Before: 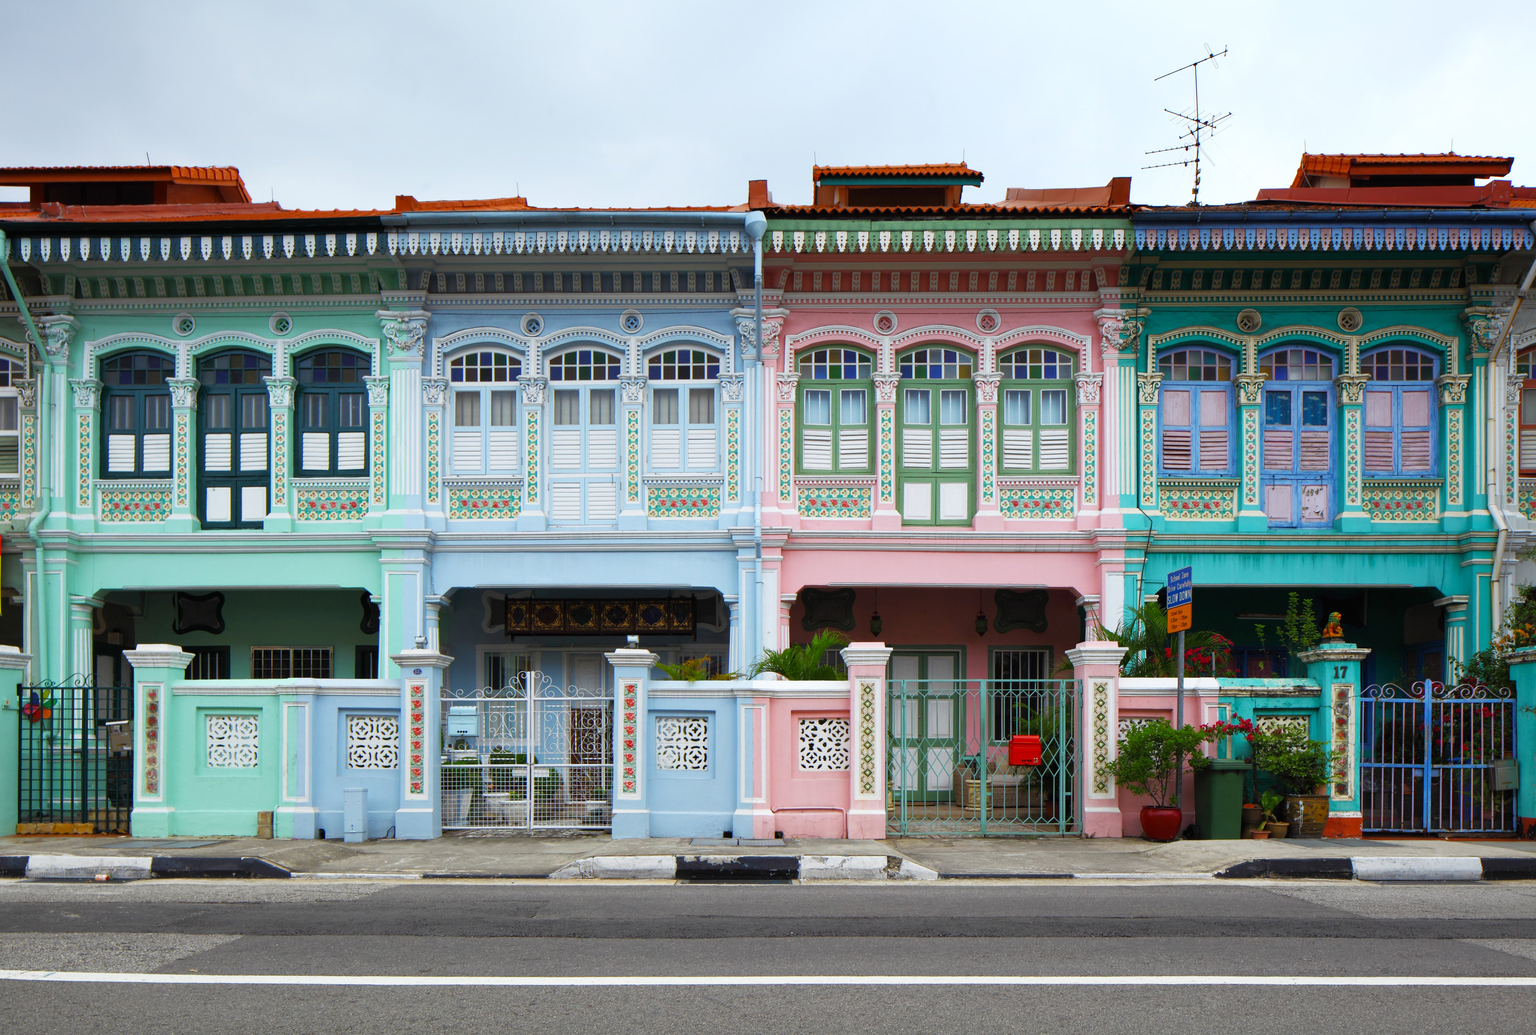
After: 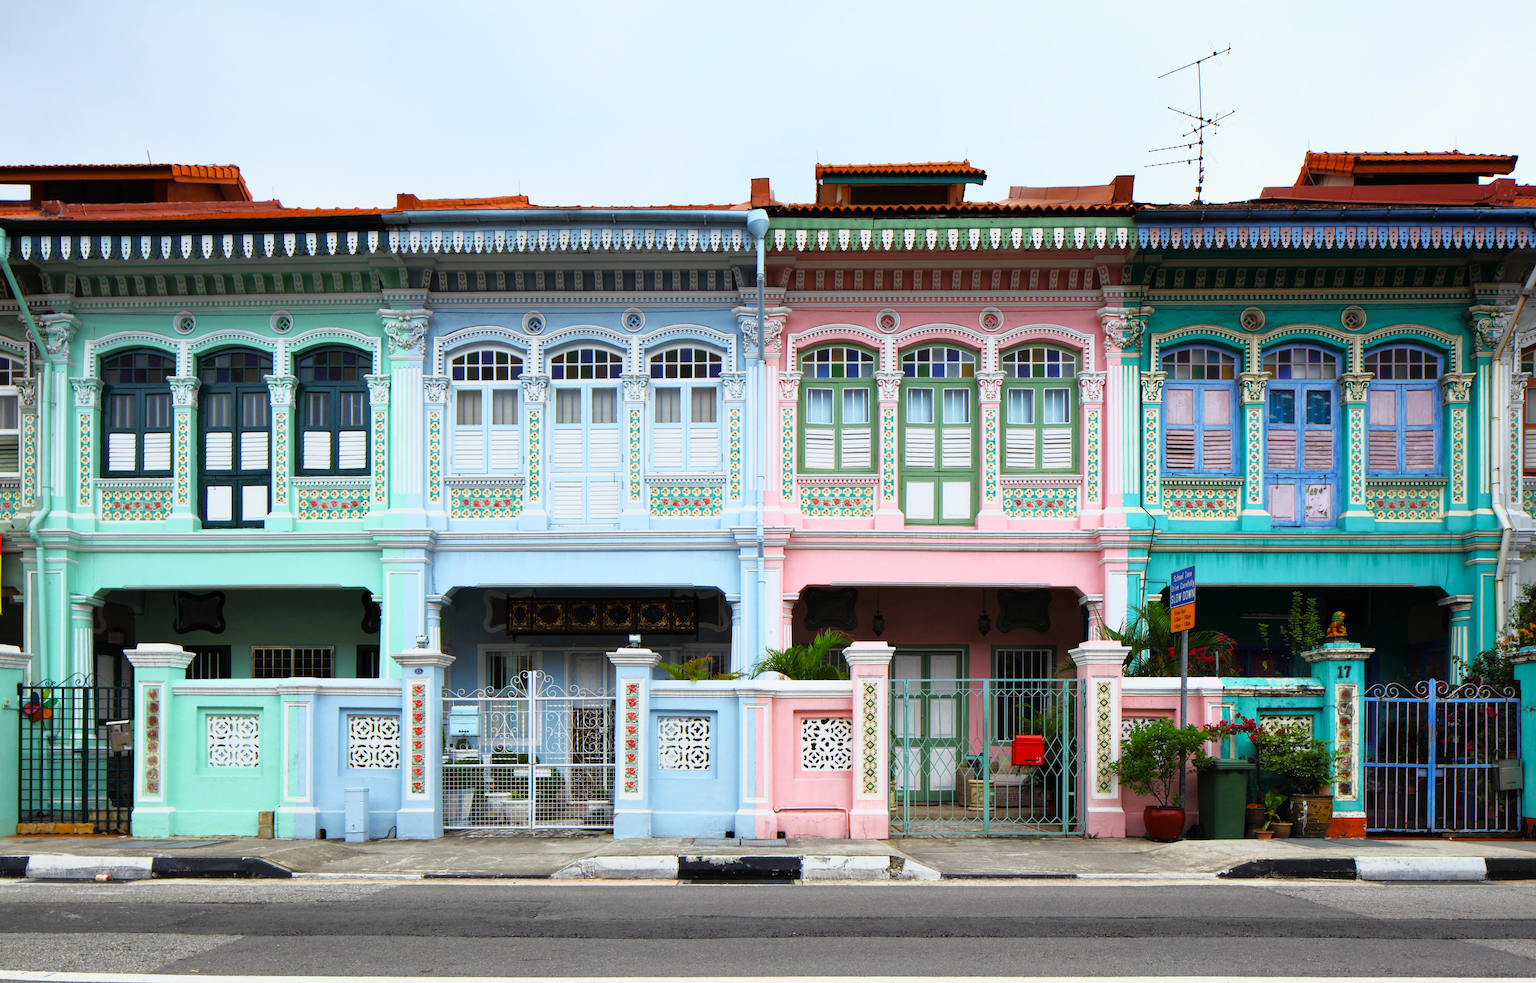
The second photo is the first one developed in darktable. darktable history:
crop: top 0.265%, right 0.26%, bottom 4.997%
tone curve: curves: ch0 [(0, 0) (0.105, 0.068) (0.195, 0.162) (0.283, 0.283) (0.384, 0.404) (0.485, 0.531) (0.638, 0.681) (0.795, 0.879) (1, 0.977)]; ch1 [(0, 0) (0.161, 0.092) (0.35, 0.33) (0.379, 0.401) (0.456, 0.469) (0.498, 0.503) (0.531, 0.537) (0.596, 0.621) (0.635, 0.671) (1, 1)]; ch2 [(0, 0) (0.371, 0.362) (0.437, 0.437) (0.483, 0.484) (0.53, 0.515) (0.56, 0.58) (0.622, 0.606) (1, 1)], color space Lab, linked channels, preserve colors none
